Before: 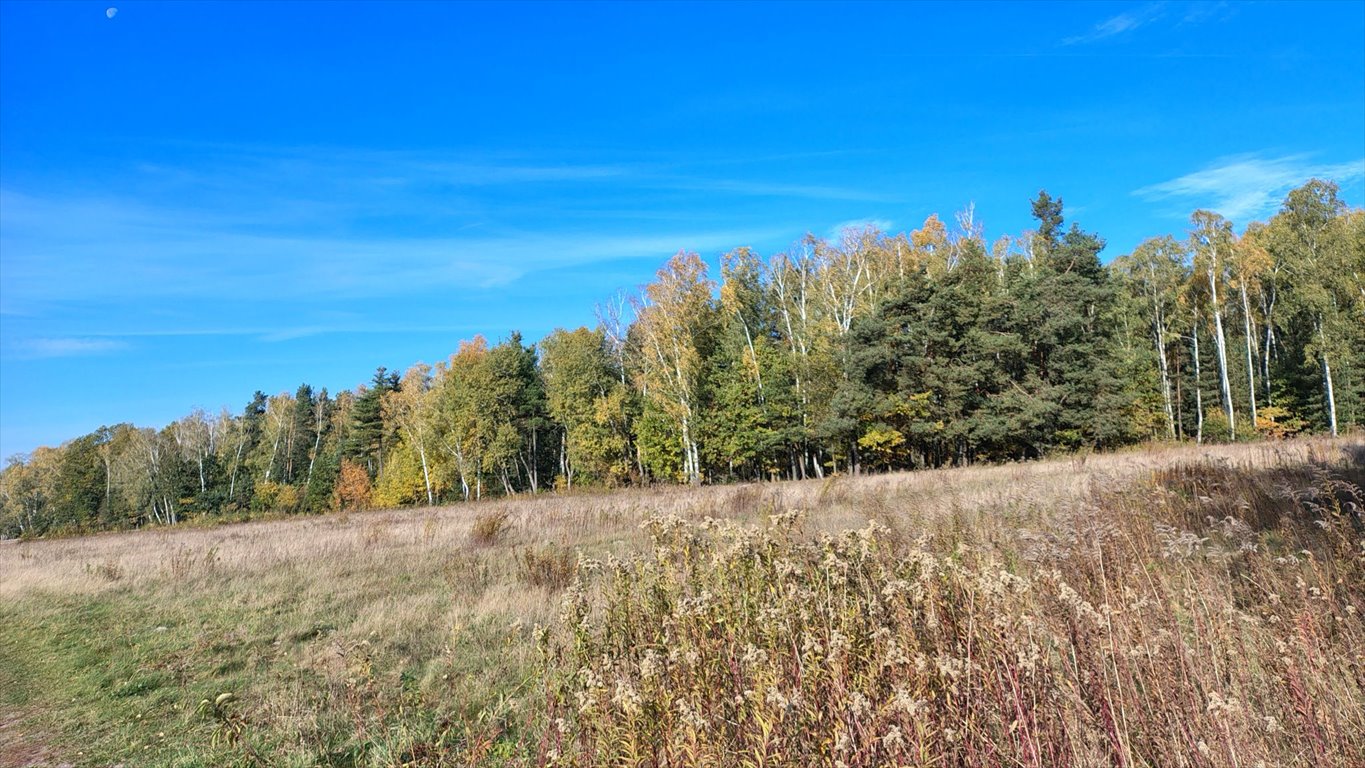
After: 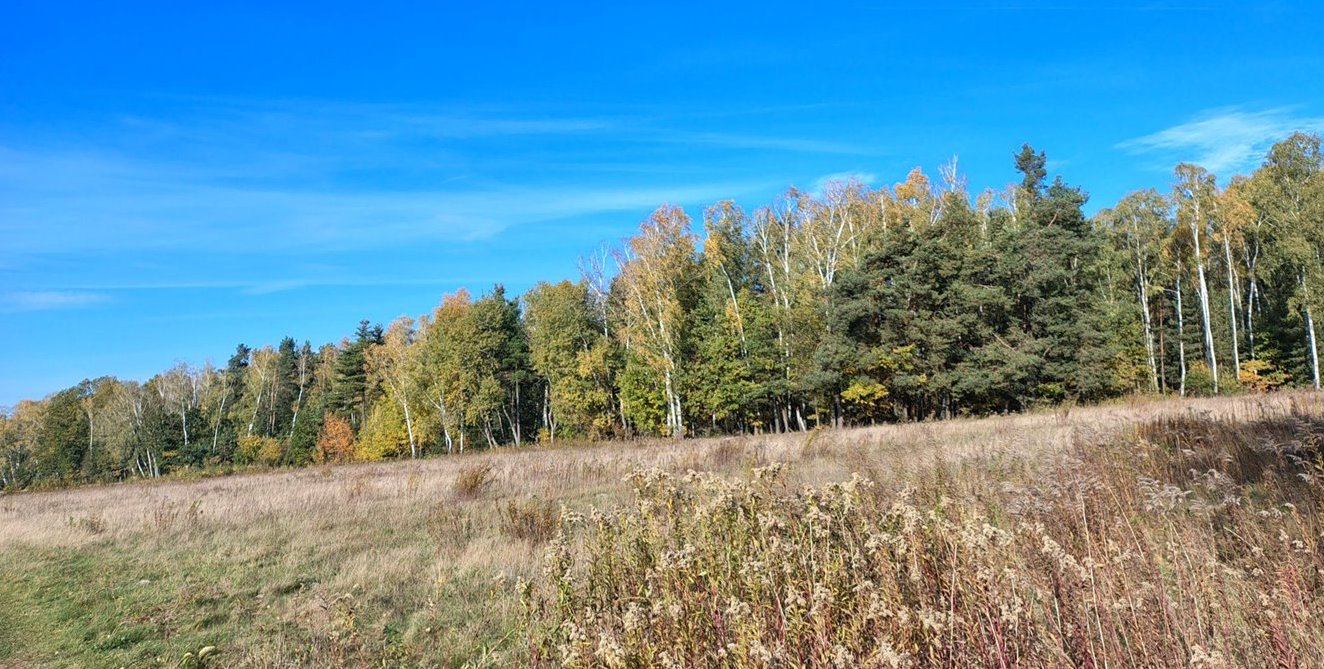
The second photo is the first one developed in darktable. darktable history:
crop: left 1.275%, top 6.143%, right 1.683%, bottom 6.723%
